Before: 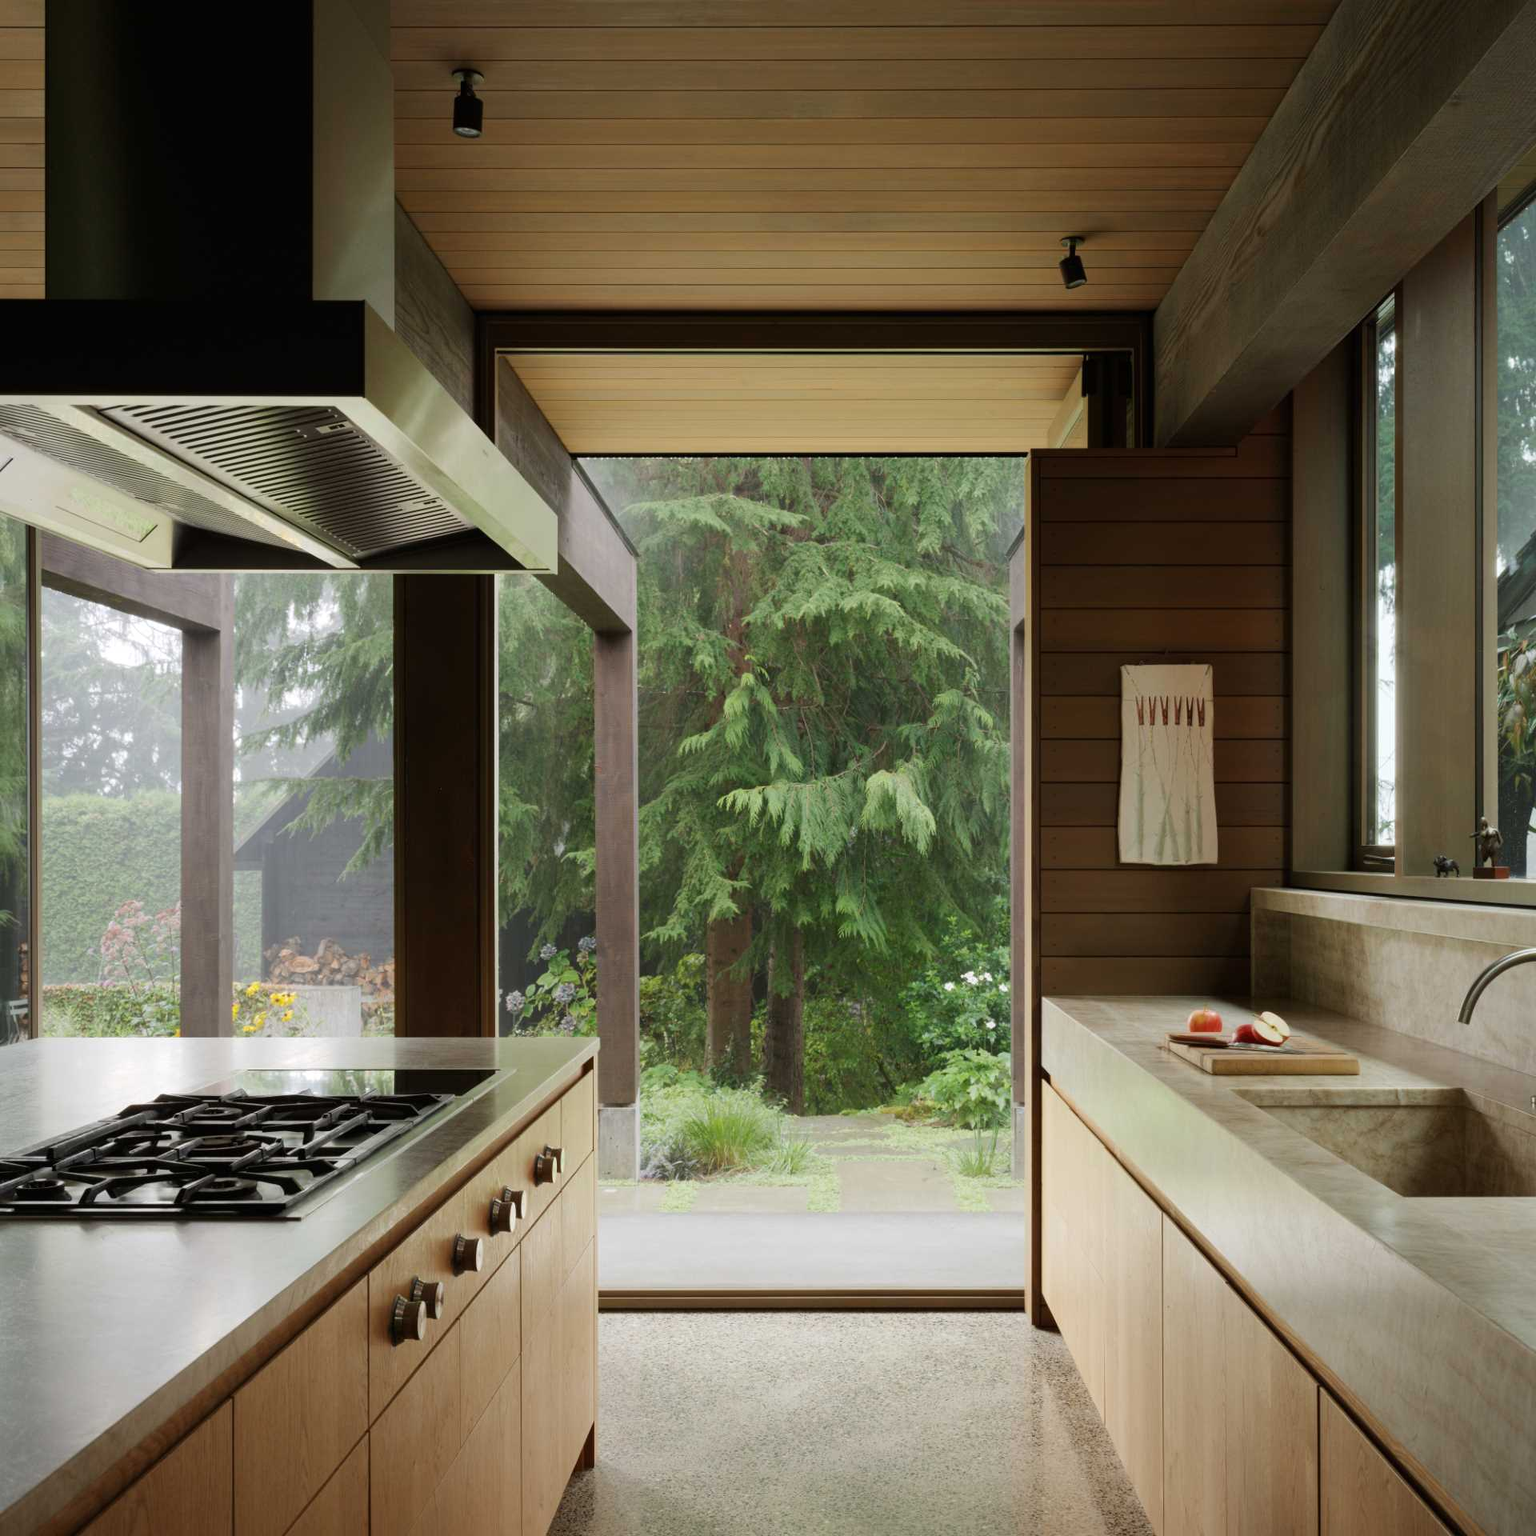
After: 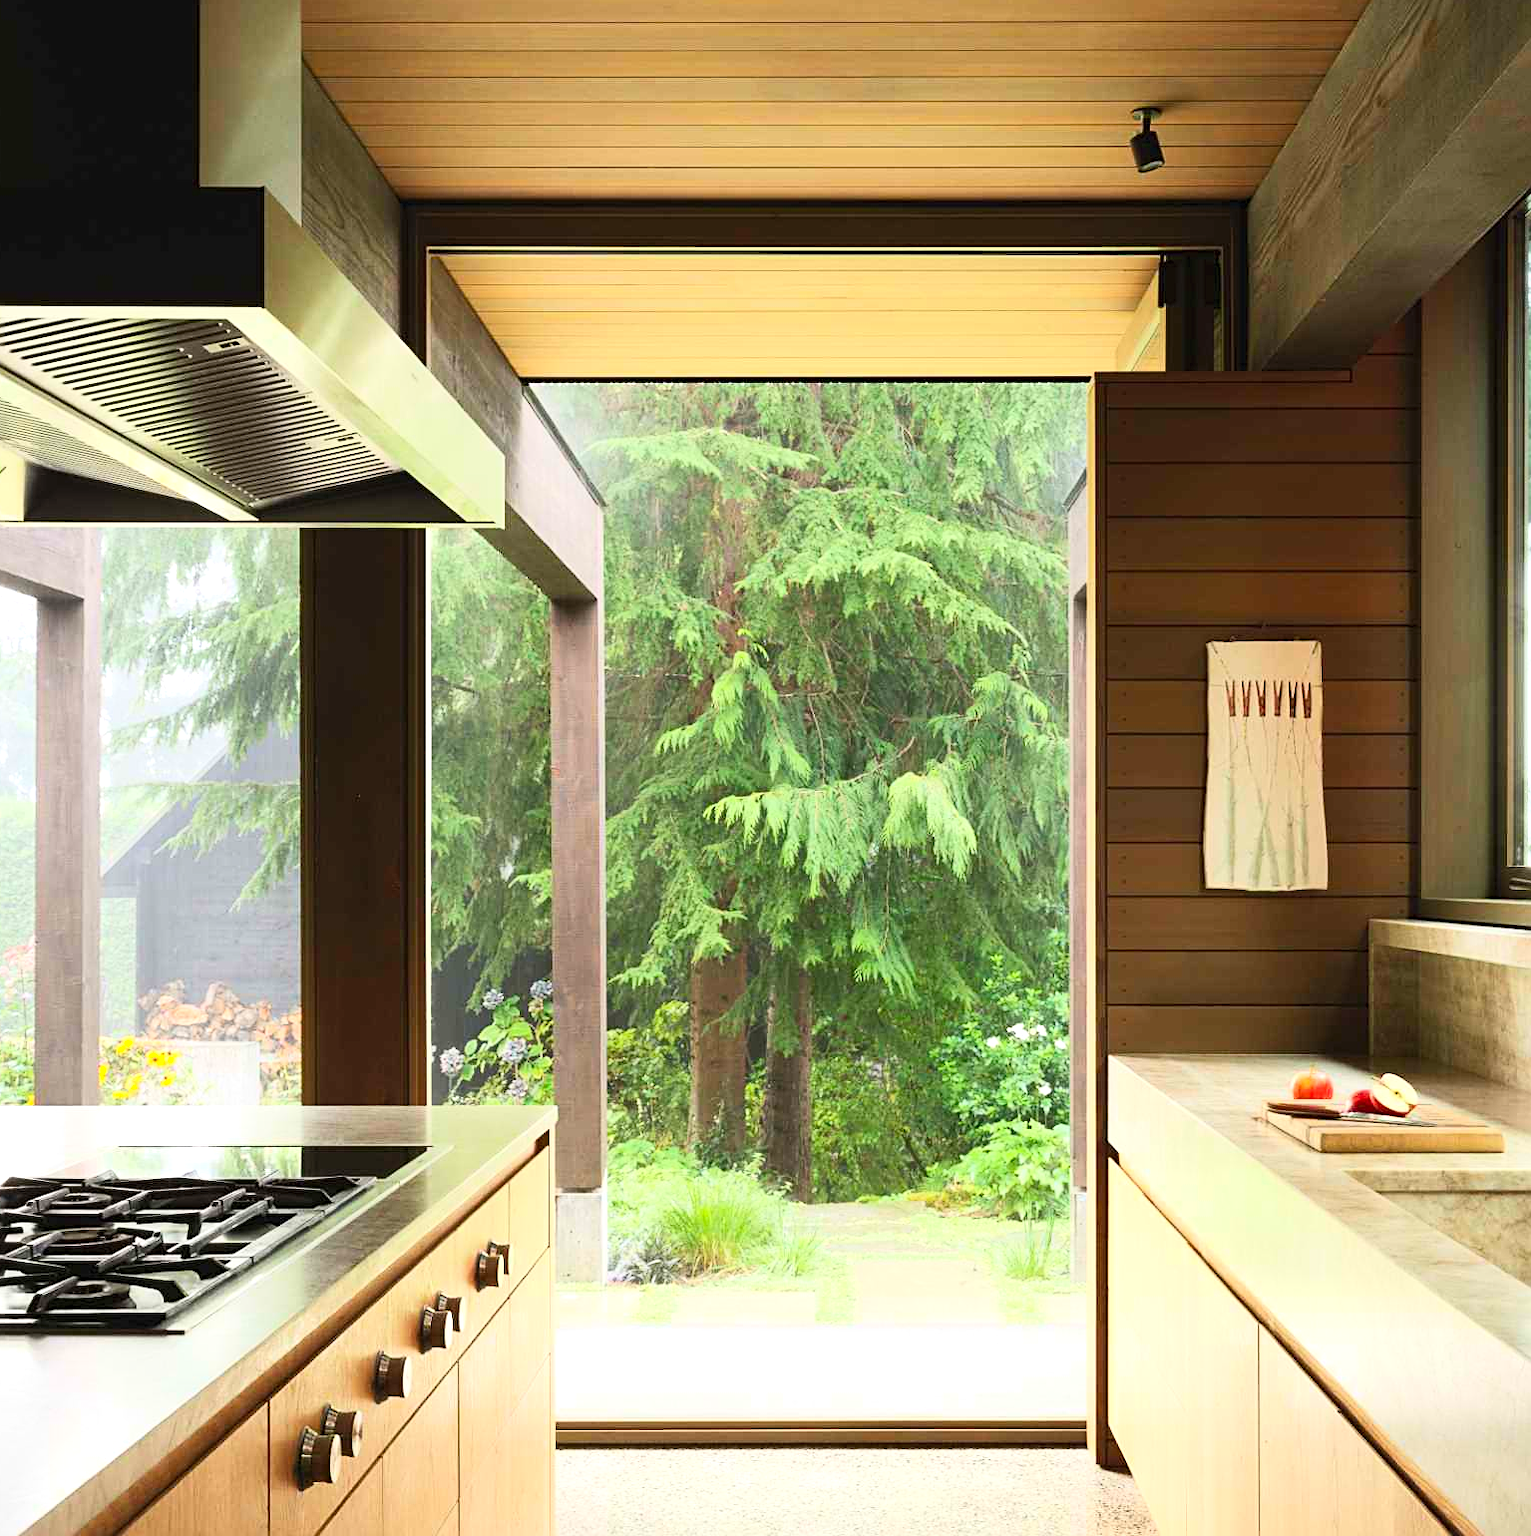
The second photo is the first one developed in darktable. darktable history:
crop and rotate: left 9.98%, top 9.794%, right 10.026%, bottom 9.946%
exposure: black level correction 0, exposure 0.691 EV, compensate exposure bias true, compensate highlight preservation false
contrast brightness saturation: contrast 0.245, brightness 0.241, saturation 0.384
sharpen: on, module defaults
